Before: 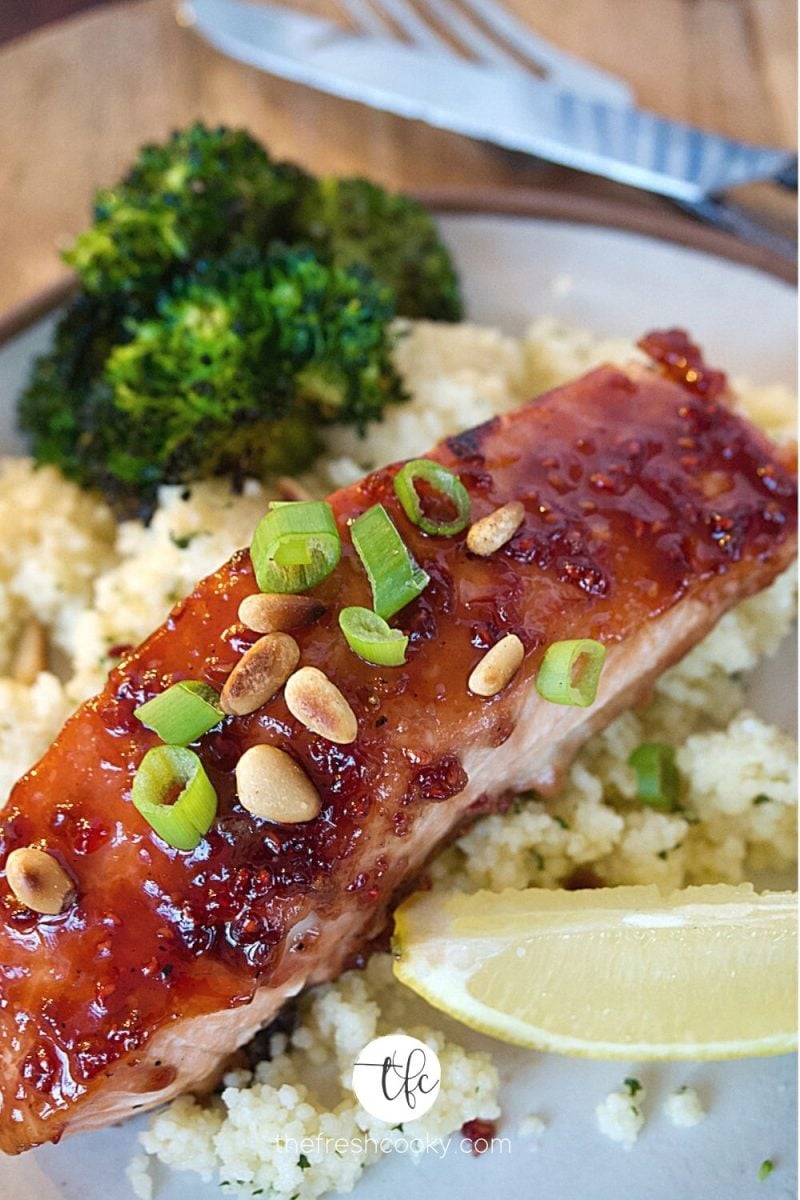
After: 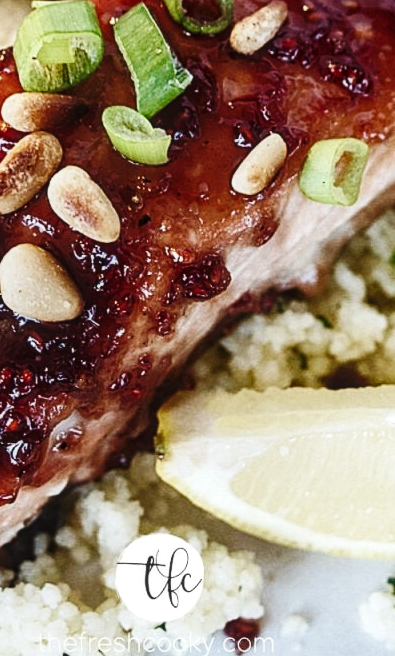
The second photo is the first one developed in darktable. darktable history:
base curve: curves: ch0 [(0, 0) (0.036, 0.025) (0.121, 0.166) (0.206, 0.329) (0.605, 0.79) (1, 1)], preserve colors none
local contrast: detail 117%
crop: left 29.672%, top 41.786%, right 20.851%, bottom 3.487%
color balance rgb: perceptual saturation grading › highlights -31.88%, perceptual saturation grading › mid-tones 5.8%, perceptual saturation grading › shadows 18.12%, perceptual brilliance grading › highlights 3.62%, perceptual brilliance grading › mid-tones -18.12%, perceptual brilliance grading › shadows -41.3%
